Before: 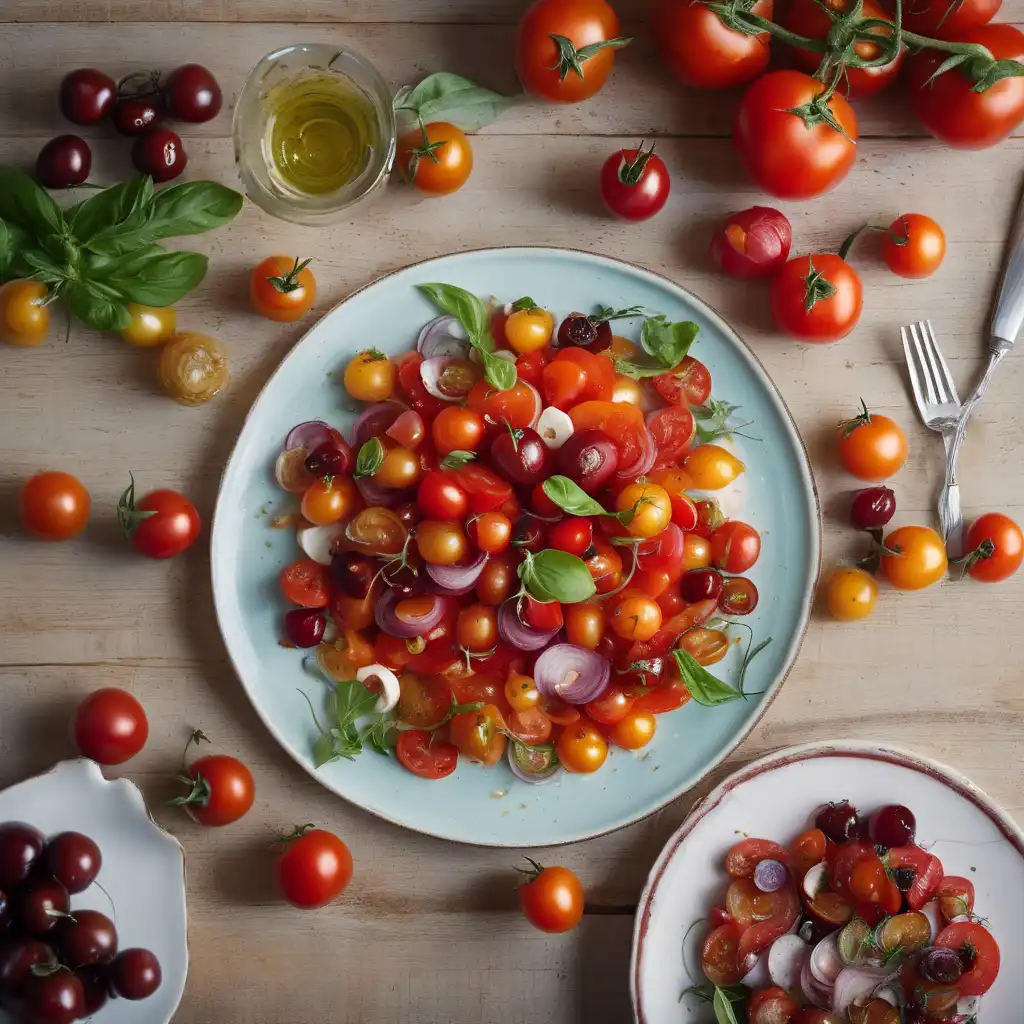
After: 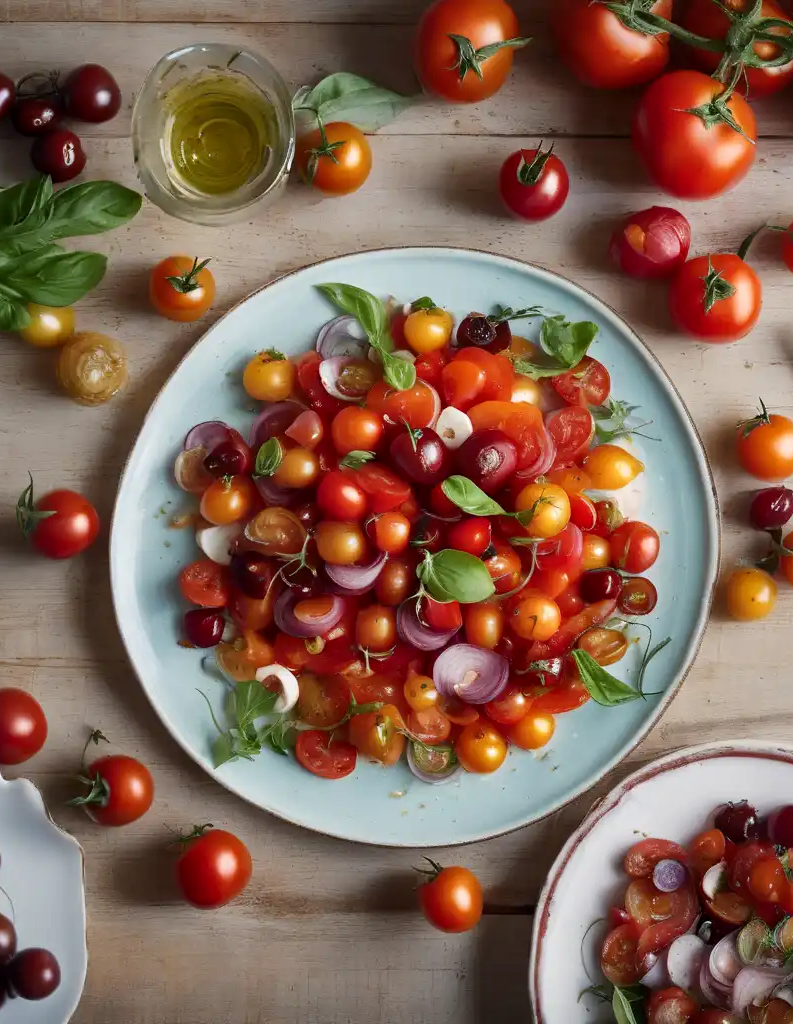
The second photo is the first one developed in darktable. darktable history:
local contrast: mode bilateral grid, contrast 20, coarseness 50, detail 130%, midtone range 0.2
crop: left 9.88%, right 12.664%
